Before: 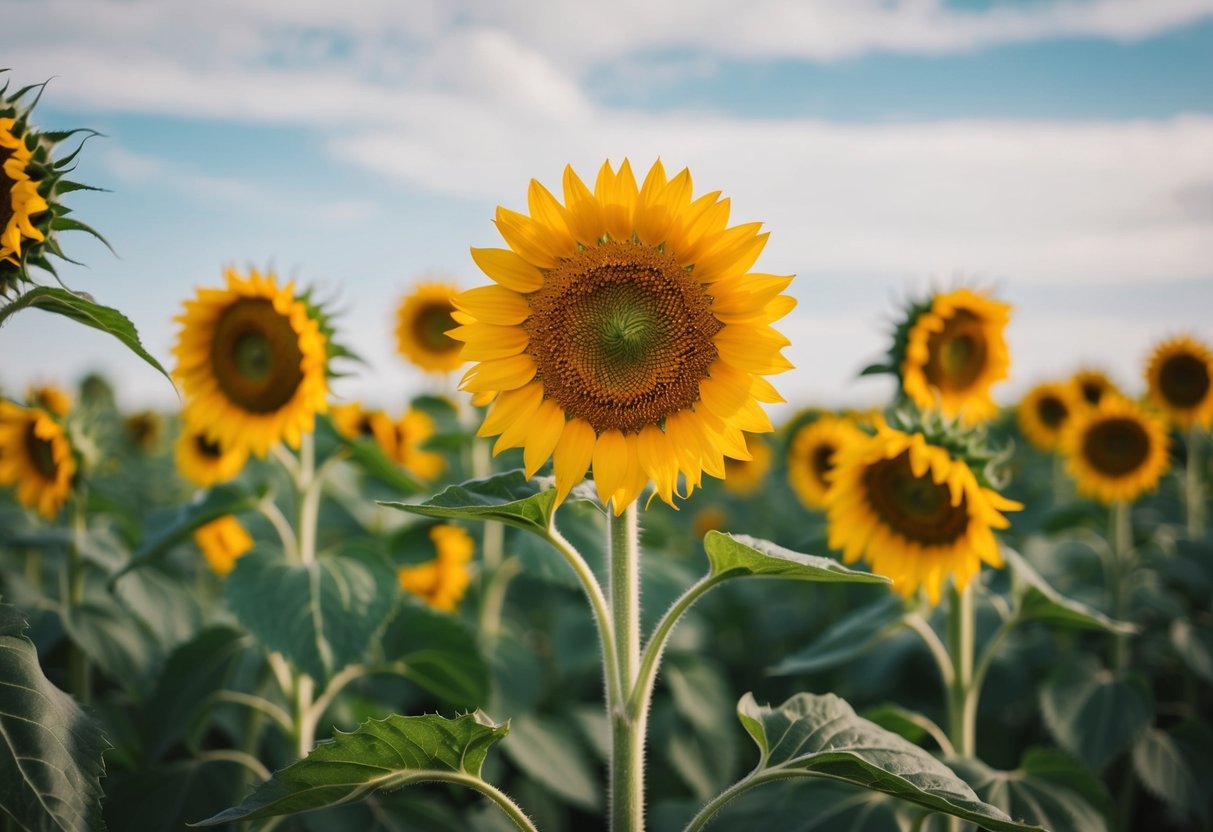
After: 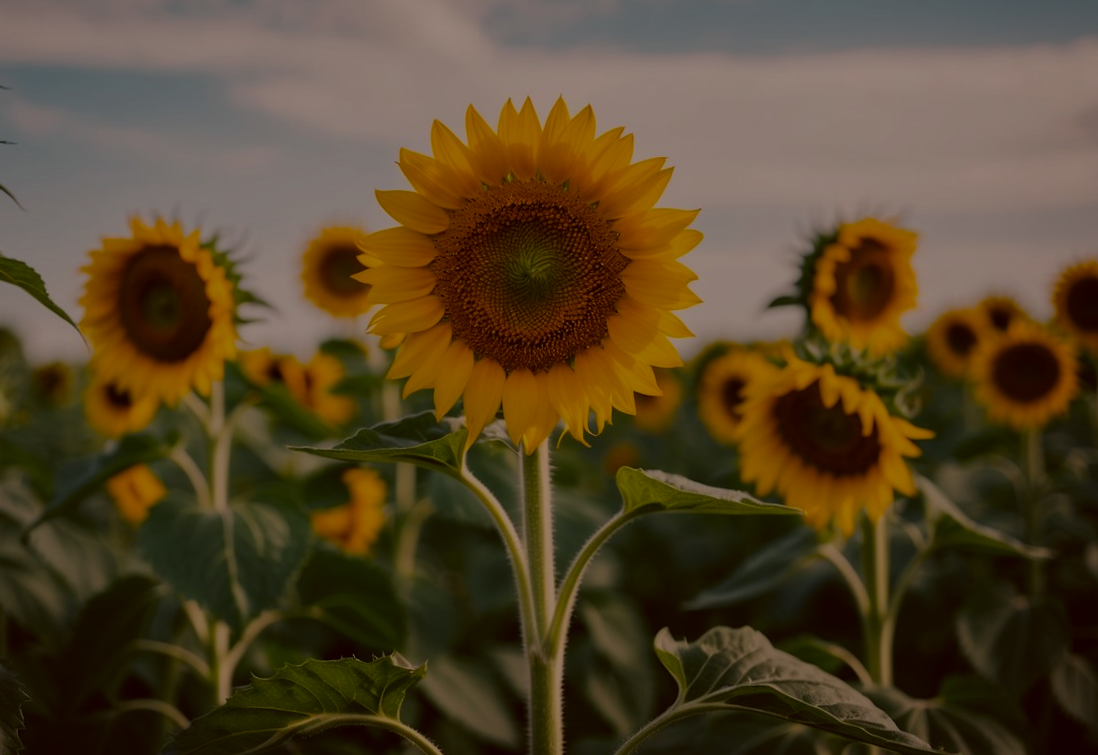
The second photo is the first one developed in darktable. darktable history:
color balance rgb: perceptual saturation grading › global saturation 25.206%, perceptual brilliance grading › highlights 10.056%, perceptual brilliance grading › mid-tones 5.398%, global vibrance 10.01%
color correction: highlights a* 6.66, highlights b* 8.22, shadows a* 5.98, shadows b* 7.07, saturation 0.894
crop and rotate: angle 1.52°, left 5.945%, top 5.709%
exposure: exposure -1.969 EV, compensate exposure bias true, compensate highlight preservation false
